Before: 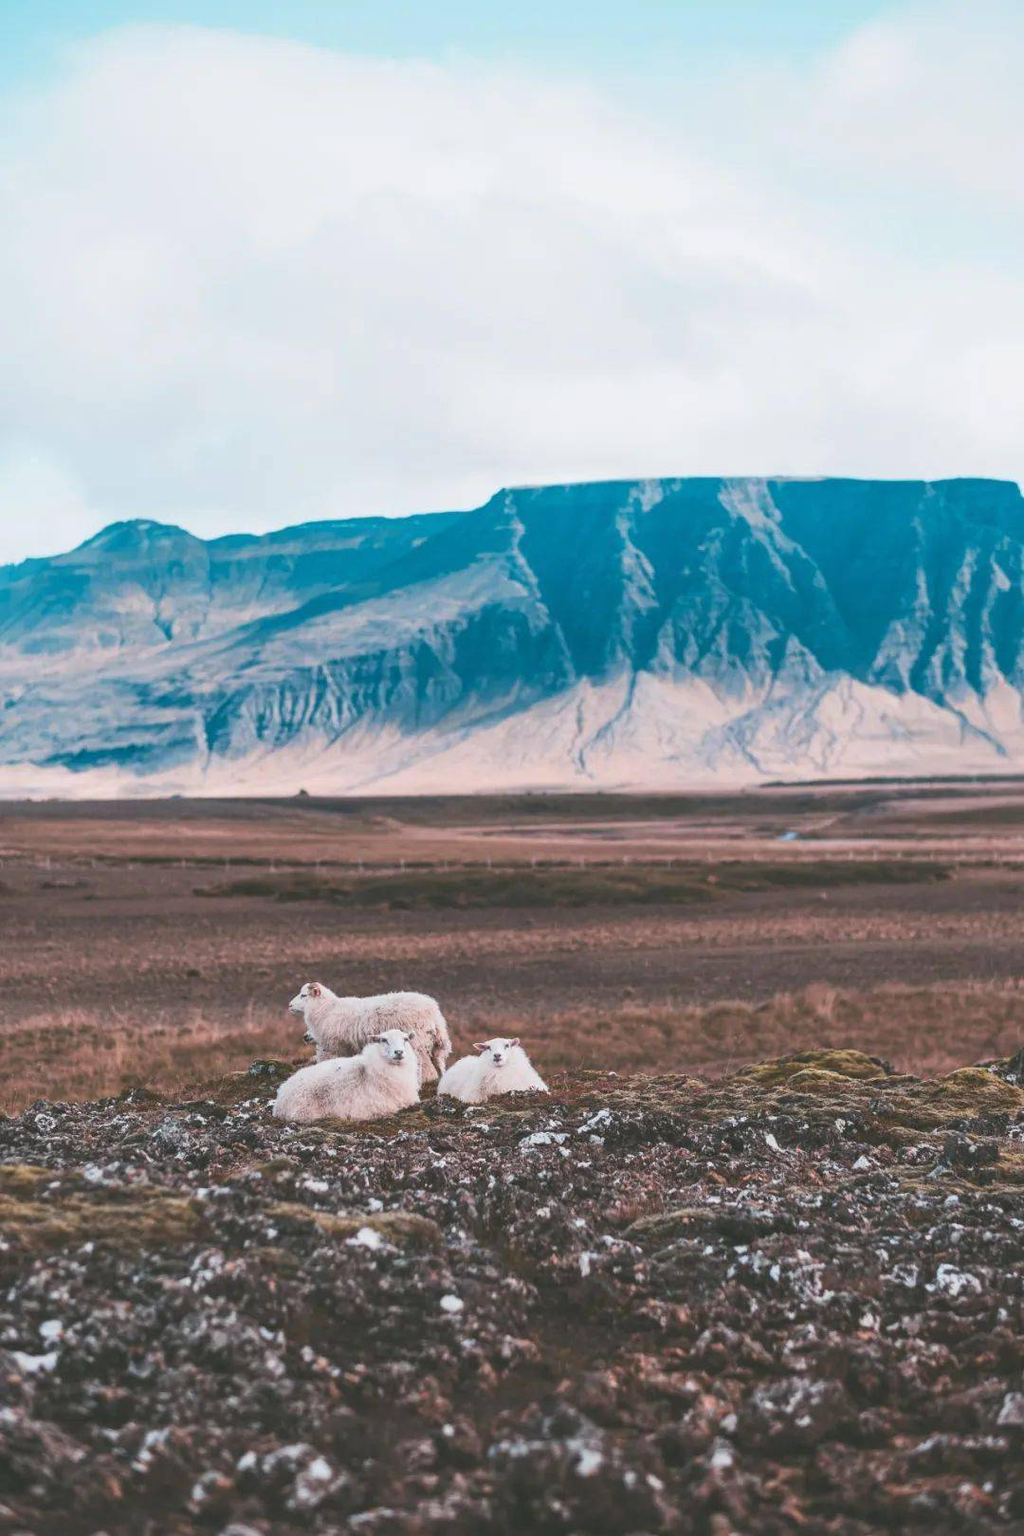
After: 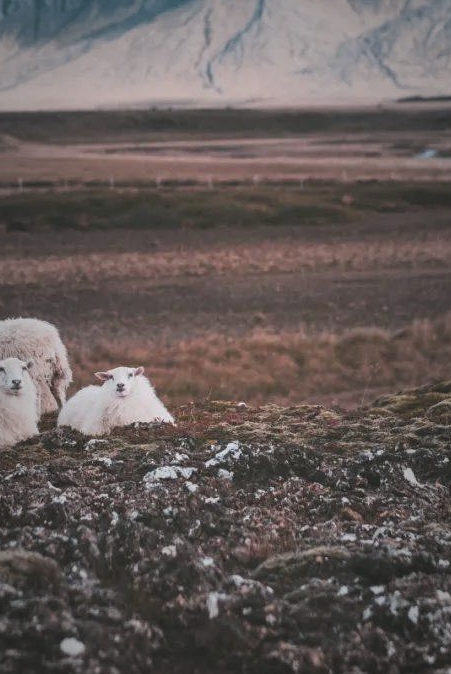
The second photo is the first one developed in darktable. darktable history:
crop: left 37.435%, top 44.97%, right 20.716%, bottom 13.389%
vignetting: fall-off start 15.98%, fall-off radius 101.05%, width/height ratio 0.721
